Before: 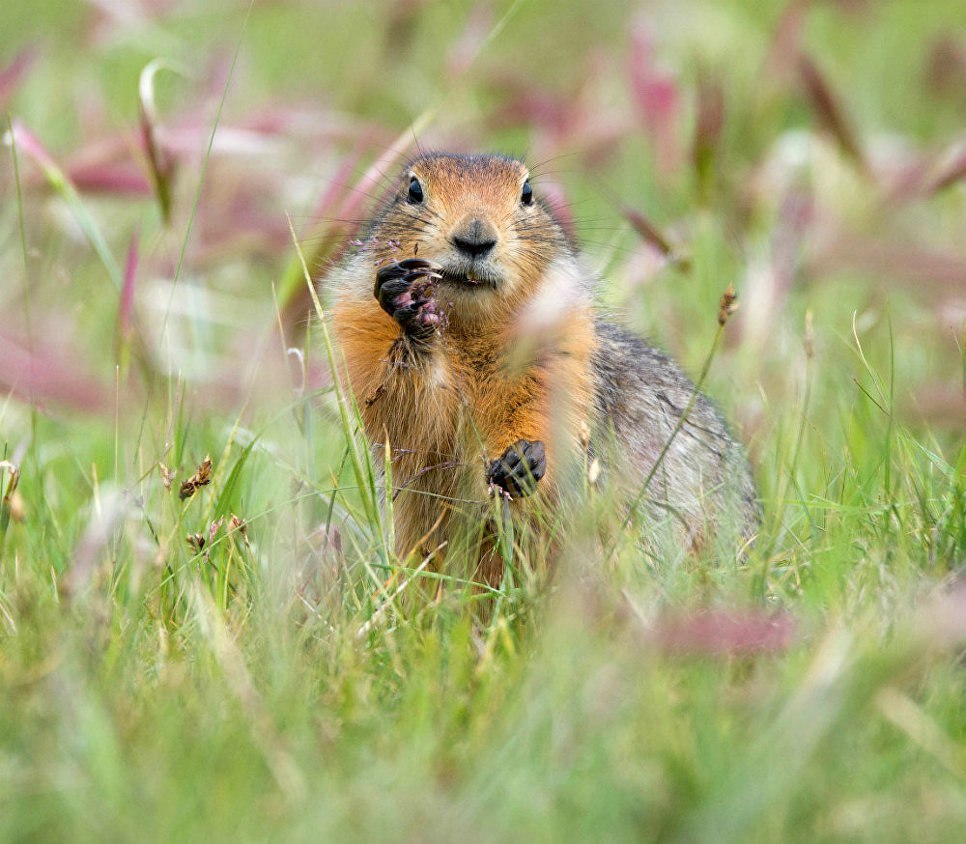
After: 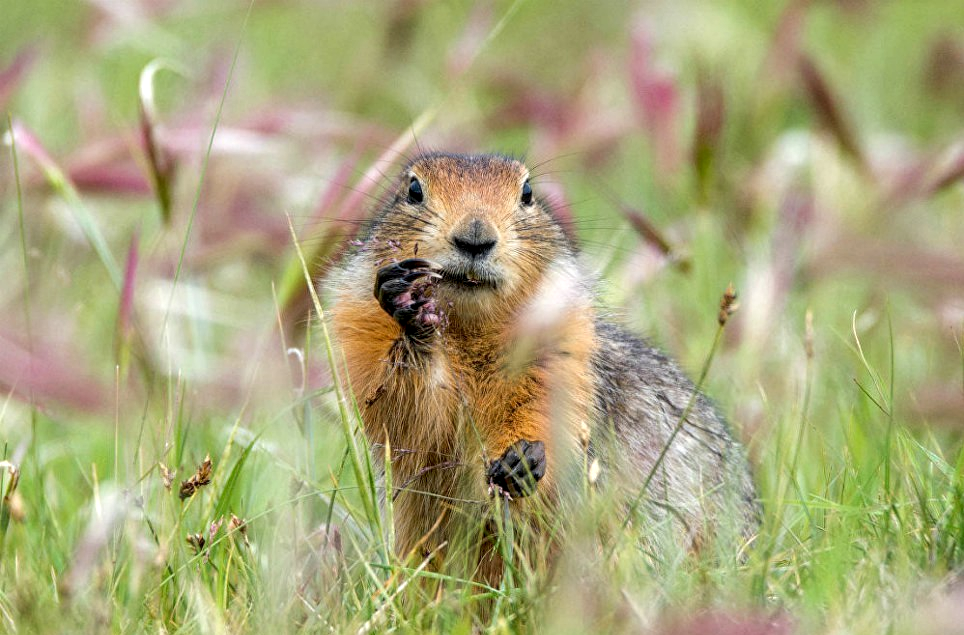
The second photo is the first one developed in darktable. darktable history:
local contrast: detail 130%
crop: bottom 24.709%
tone equalizer: -8 EV 0.096 EV, edges refinement/feathering 500, mask exposure compensation -1.57 EV, preserve details no
